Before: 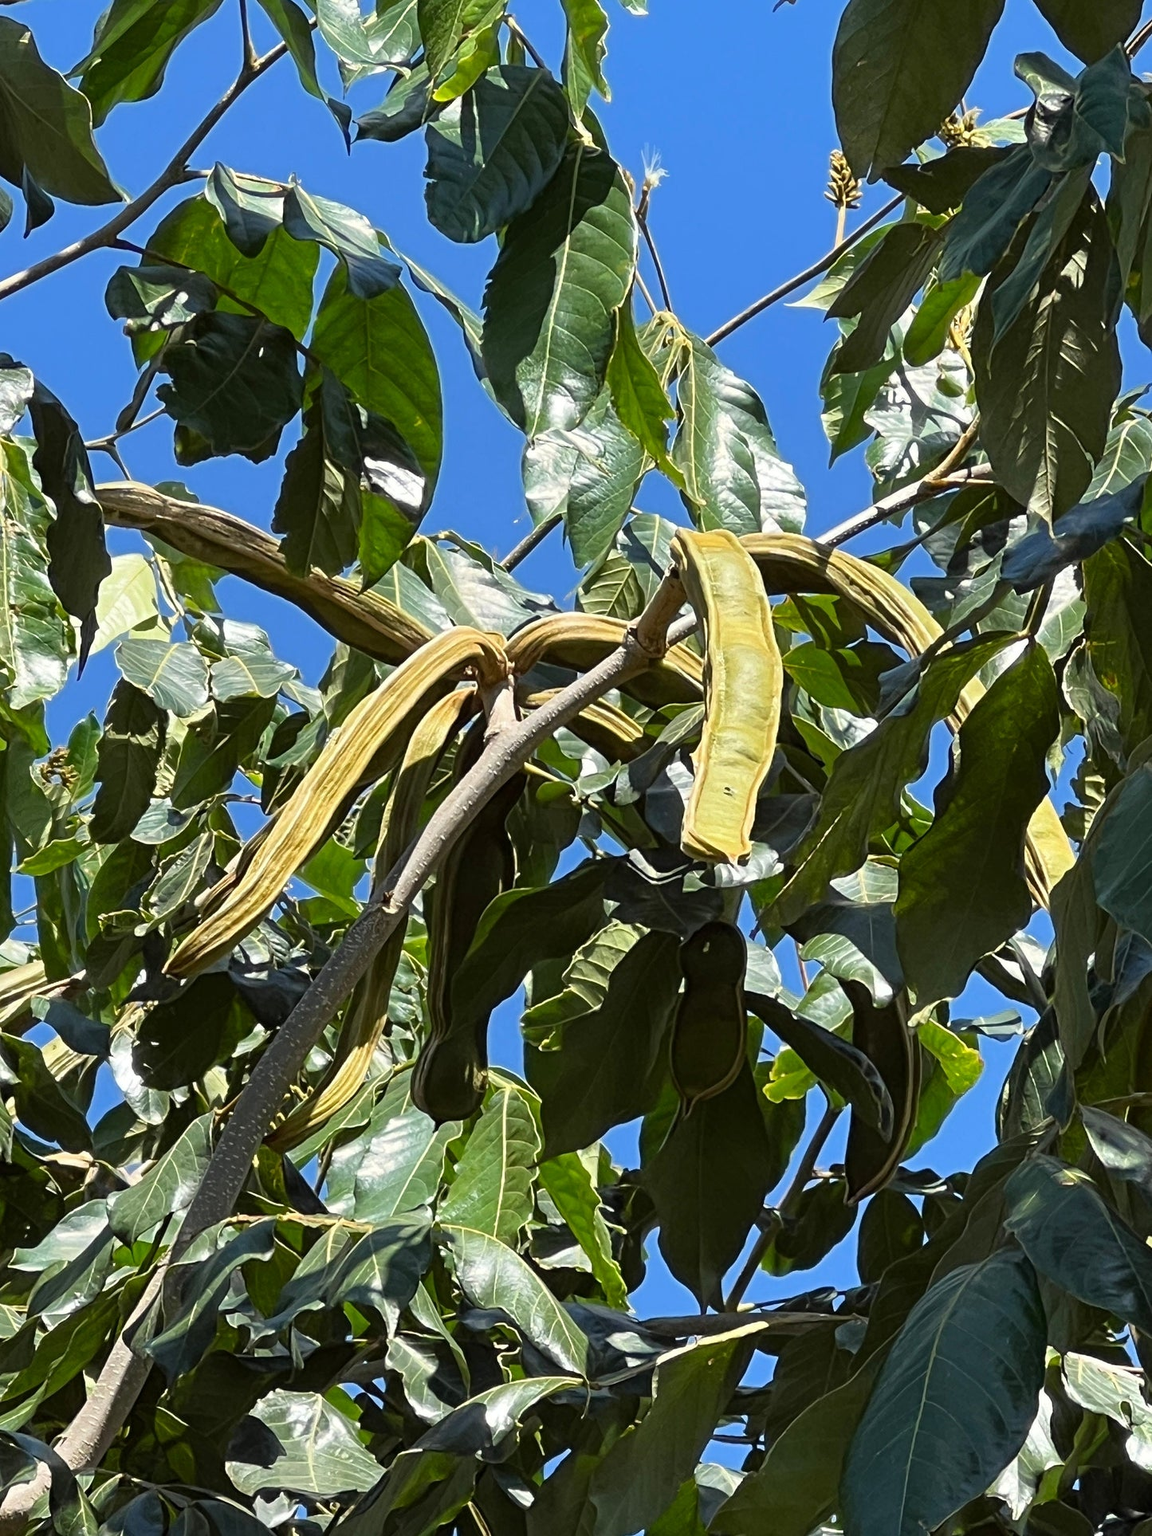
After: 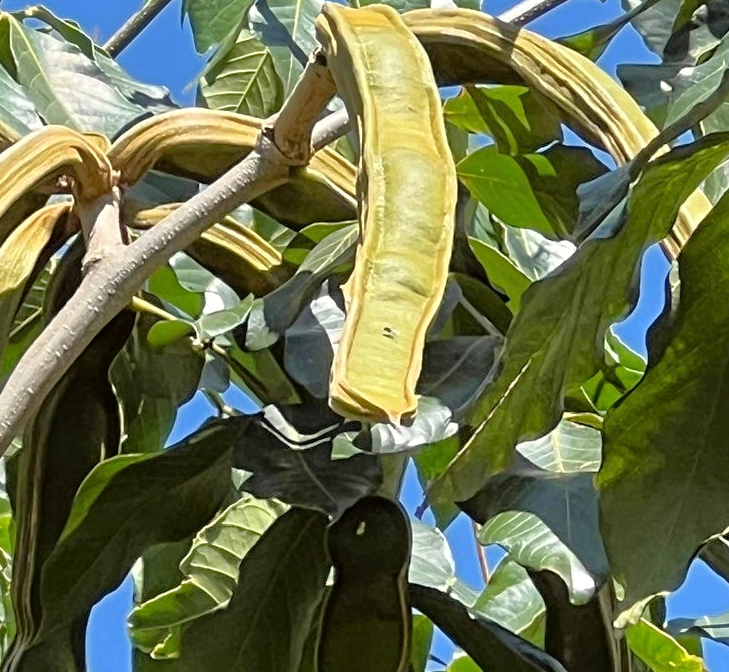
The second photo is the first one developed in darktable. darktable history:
crop: left 36.34%, top 34.264%, right 13.17%, bottom 30.818%
tone equalizer: -7 EV 0.144 EV, -6 EV 0.635 EV, -5 EV 1.15 EV, -4 EV 1.32 EV, -3 EV 1.18 EV, -2 EV 0.6 EV, -1 EV 0.146 EV
